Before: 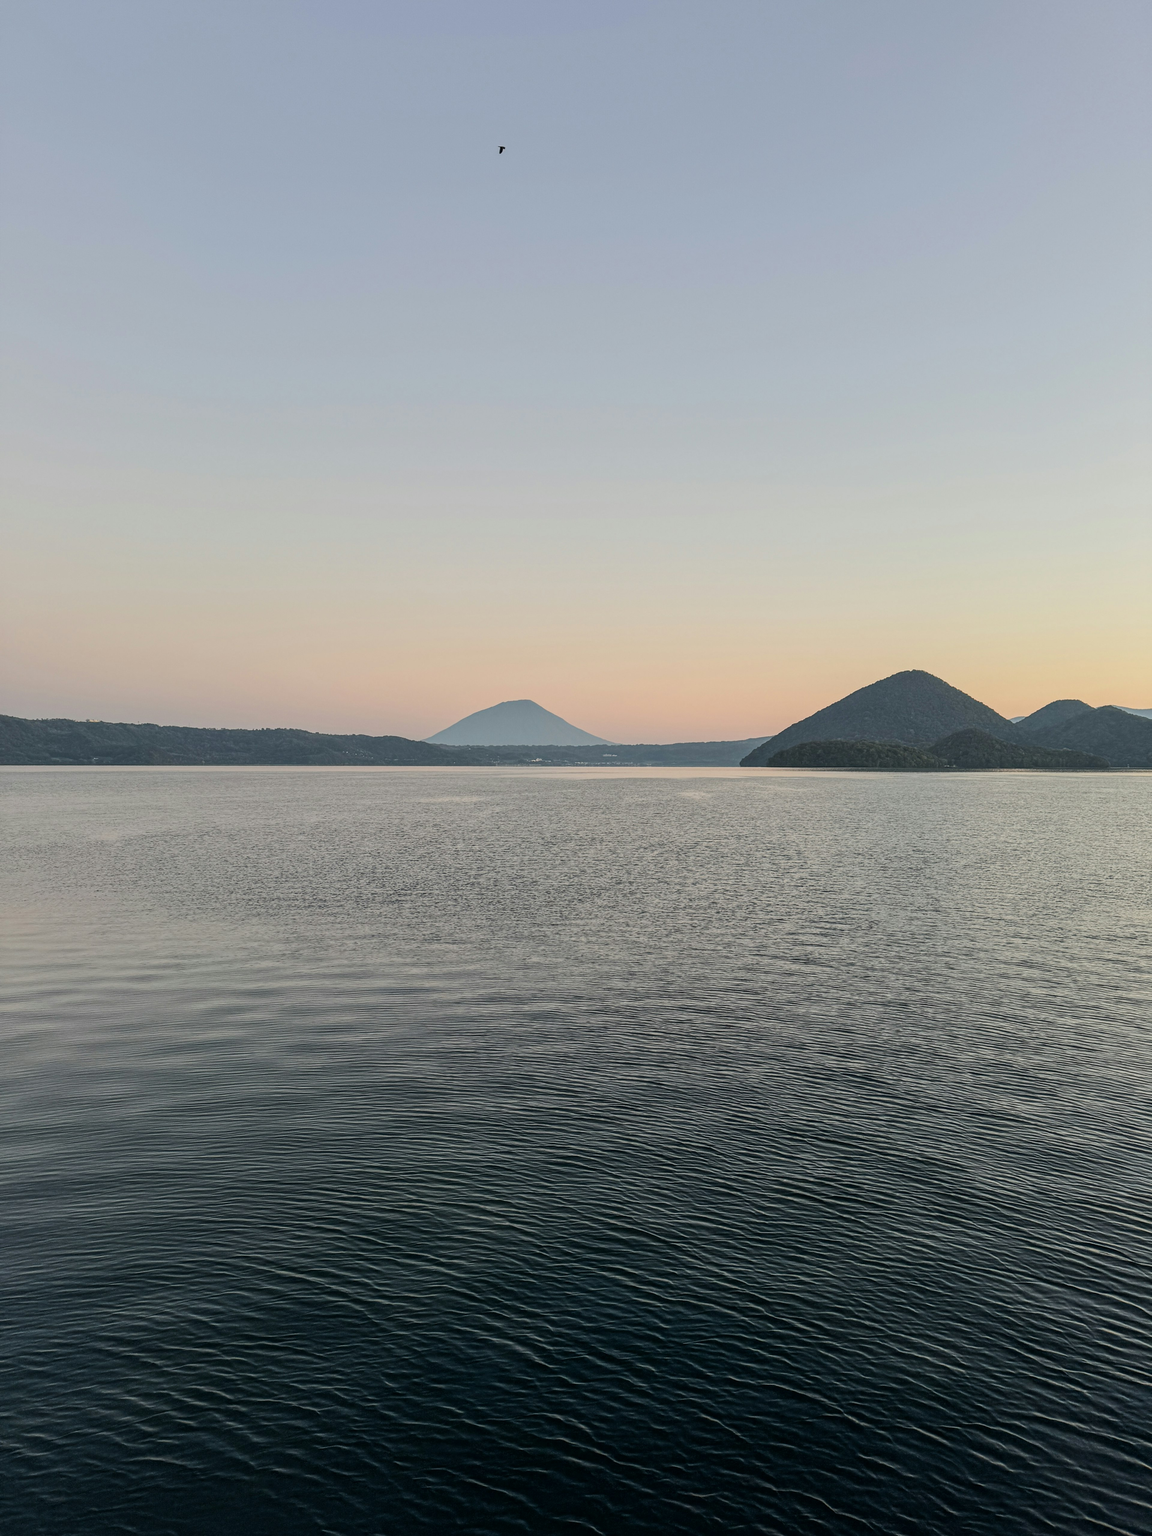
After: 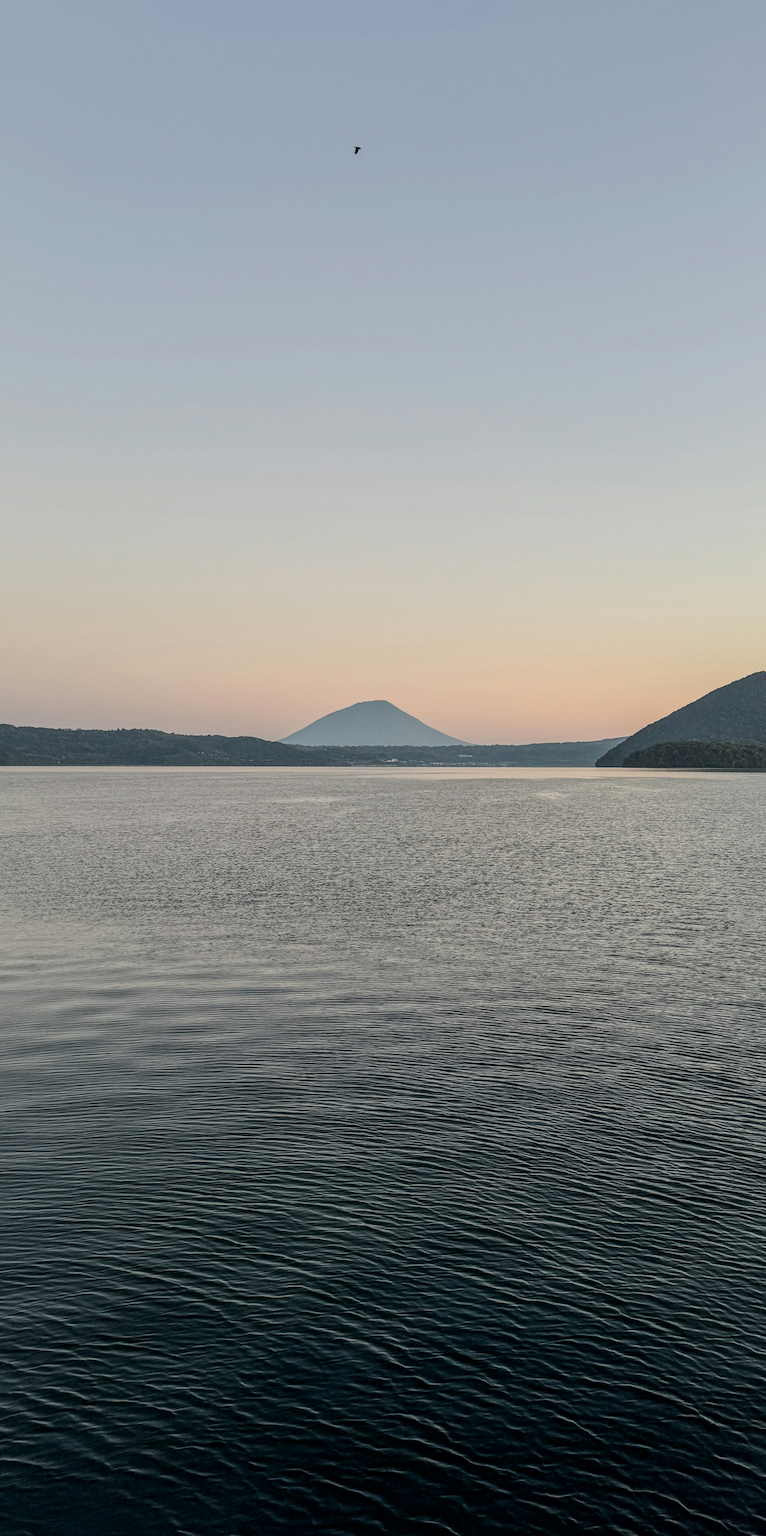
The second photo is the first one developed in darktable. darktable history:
local contrast: on, module defaults
crop and rotate: left 12.6%, right 20.875%
